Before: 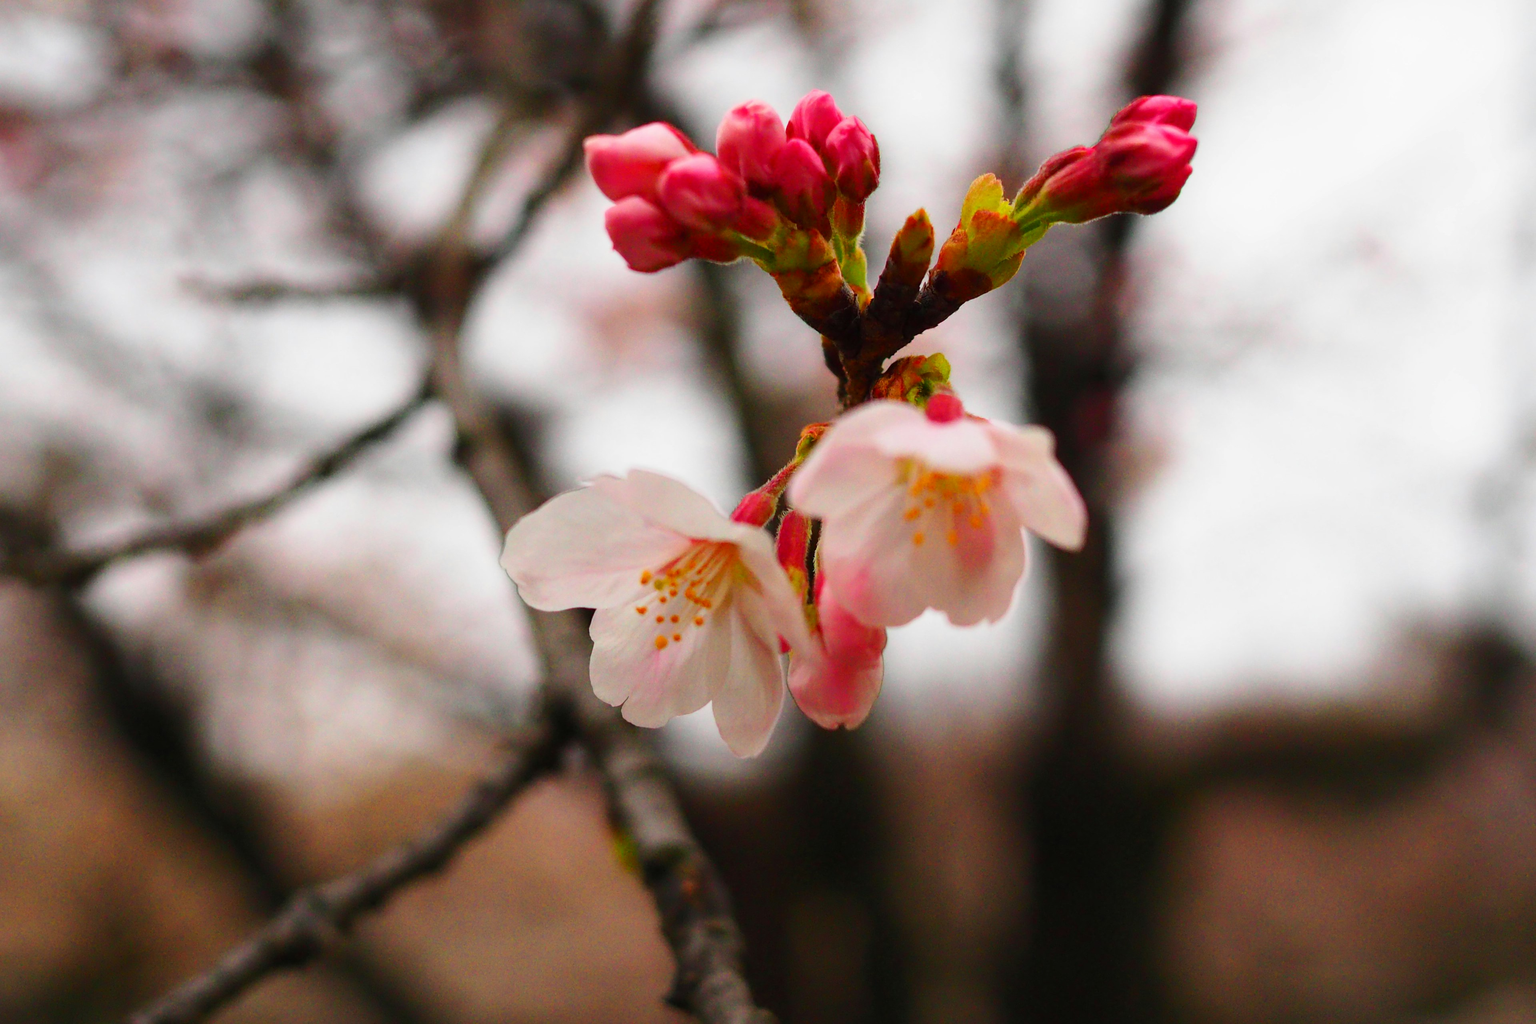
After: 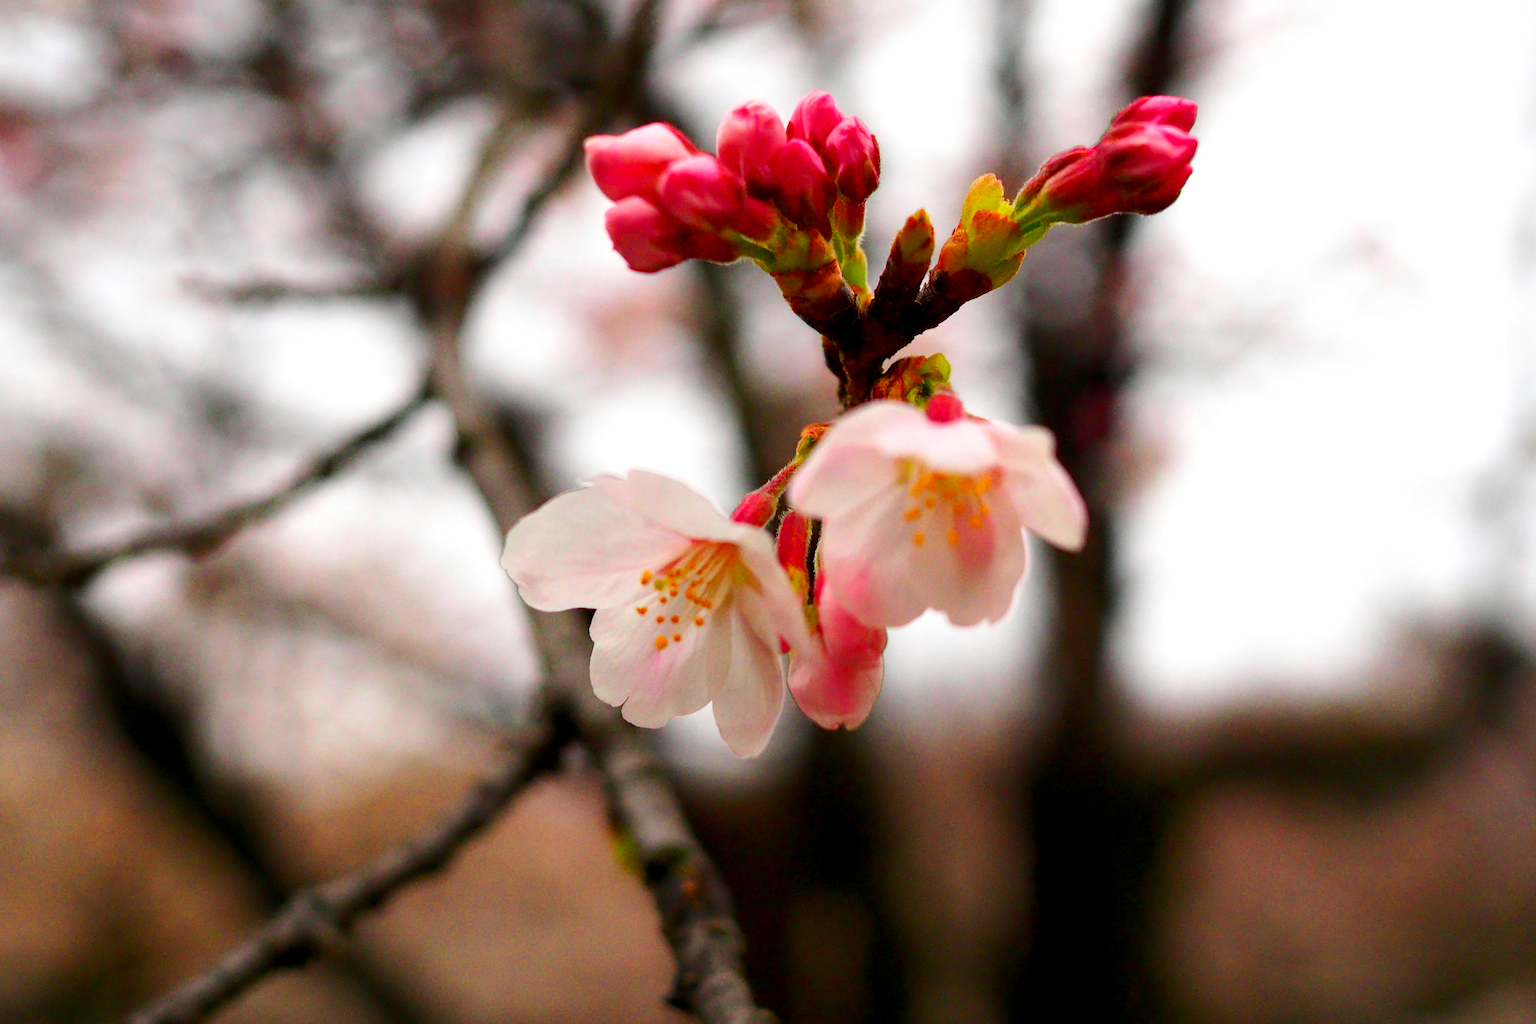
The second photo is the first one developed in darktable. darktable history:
exposure: black level correction 0.005, exposure 0.273 EV, compensate highlight preservation false
